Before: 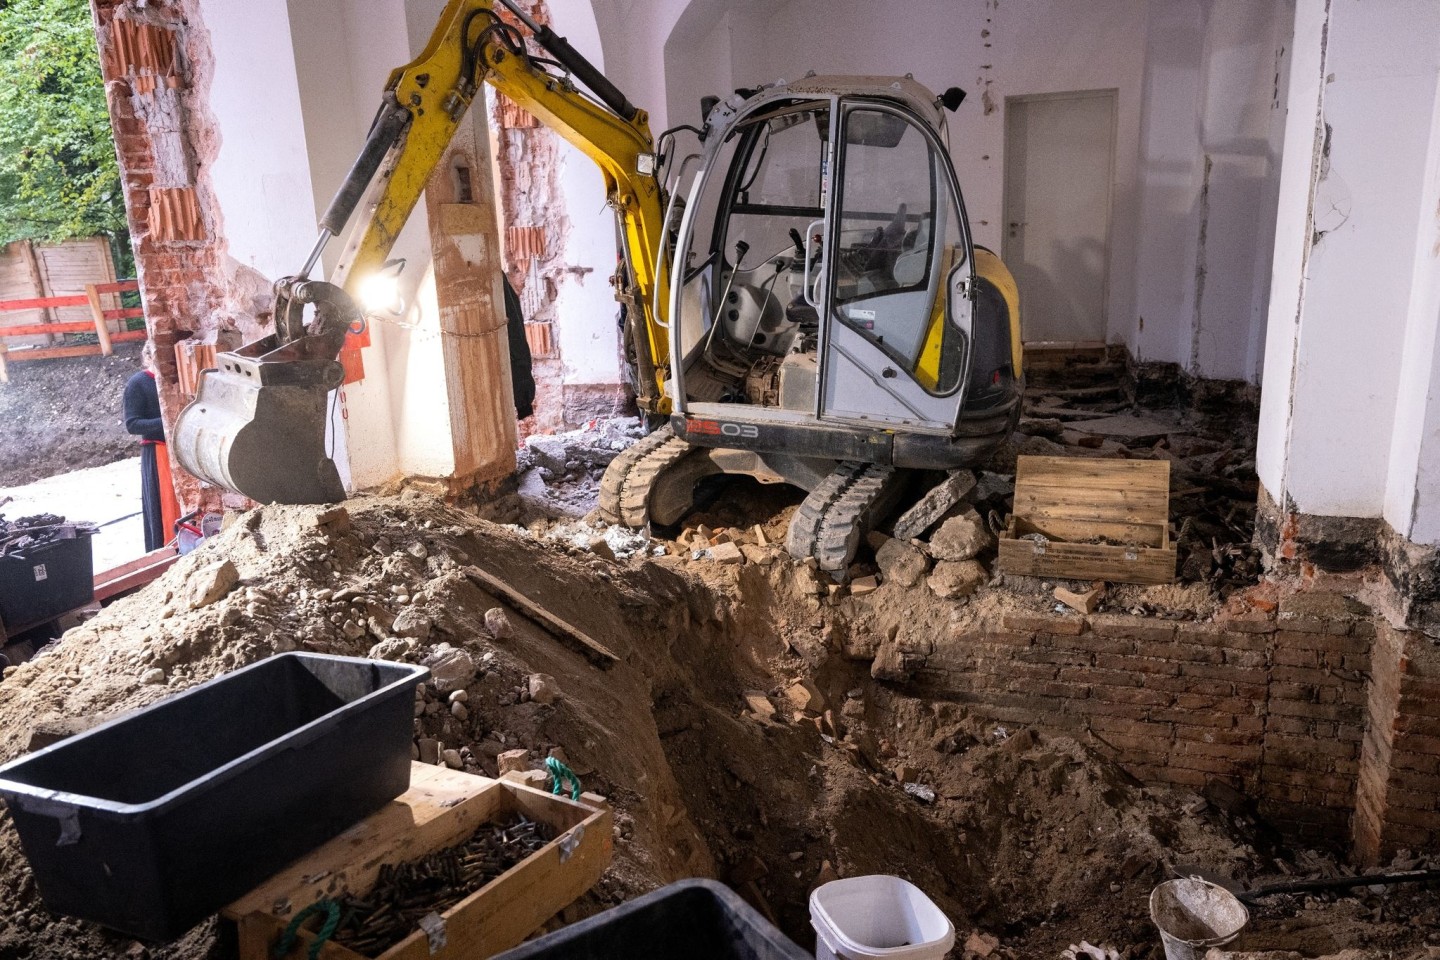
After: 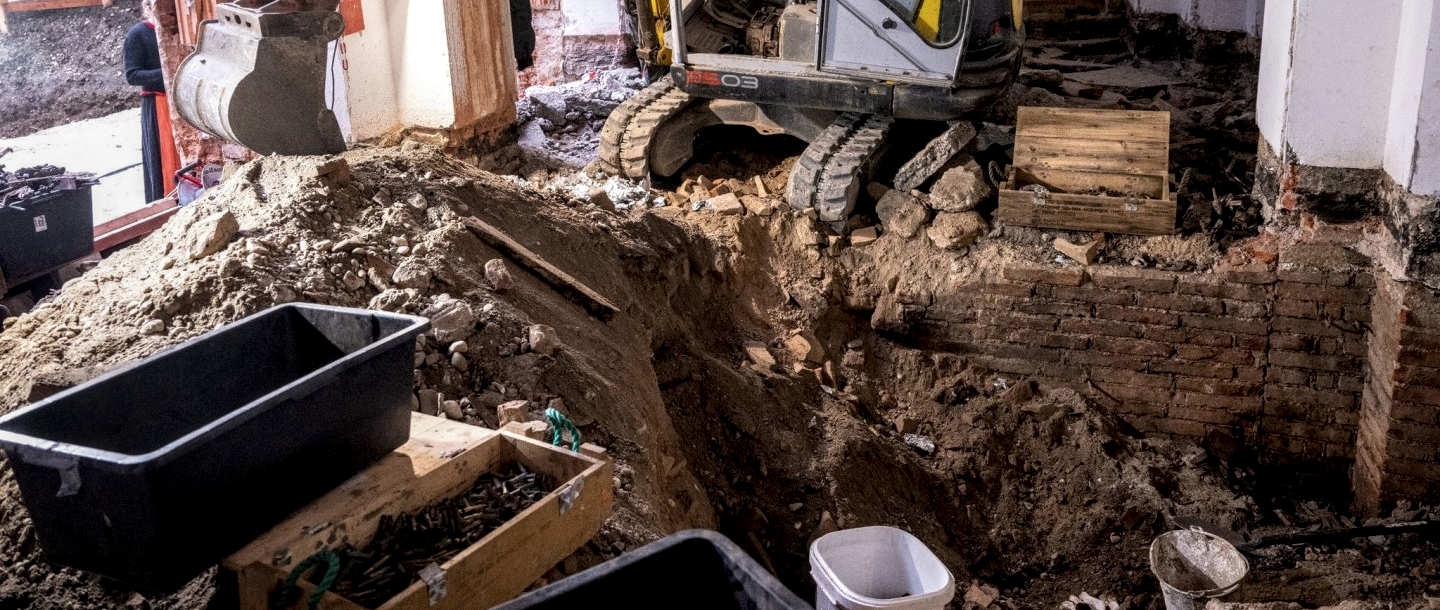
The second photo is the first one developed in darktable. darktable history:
exposure: exposure -0.251 EV, compensate highlight preservation false
crop and rotate: top 36.451%
local contrast: detail 150%
